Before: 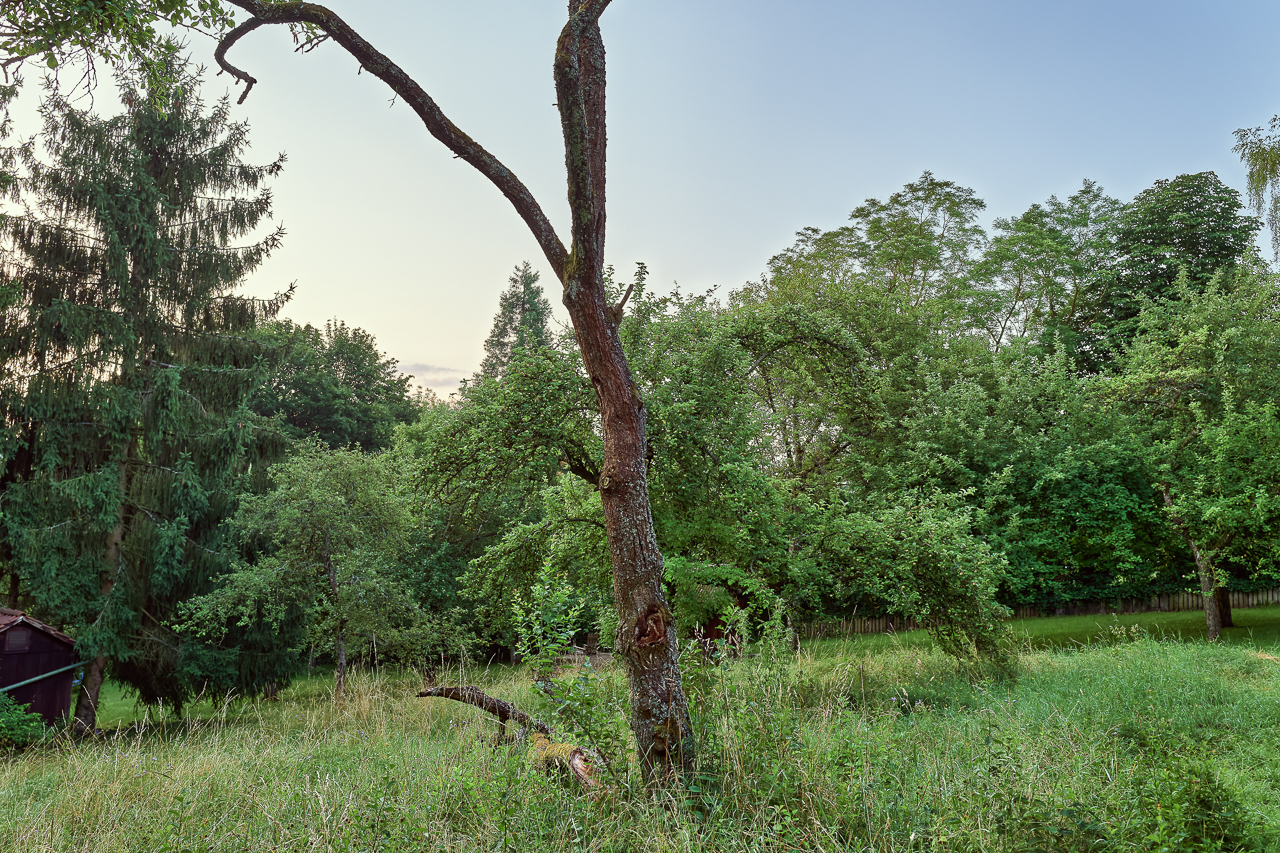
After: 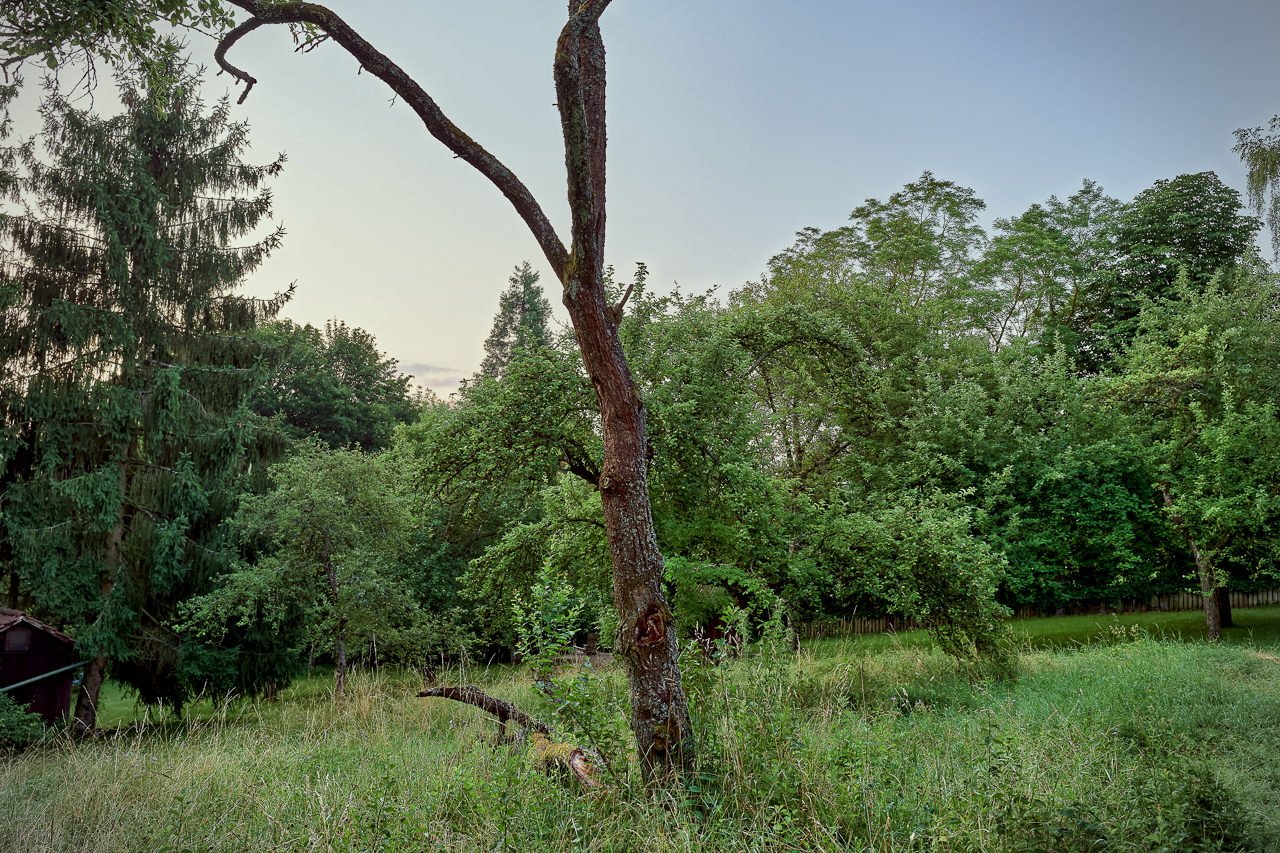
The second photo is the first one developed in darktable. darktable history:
exposure: black level correction 0.006, exposure -0.221 EV, compensate exposure bias true, compensate highlight preservation false
vignetting: fall-off start 89.38%, fall-off radius 43.76%, width/height ratio 1.165
